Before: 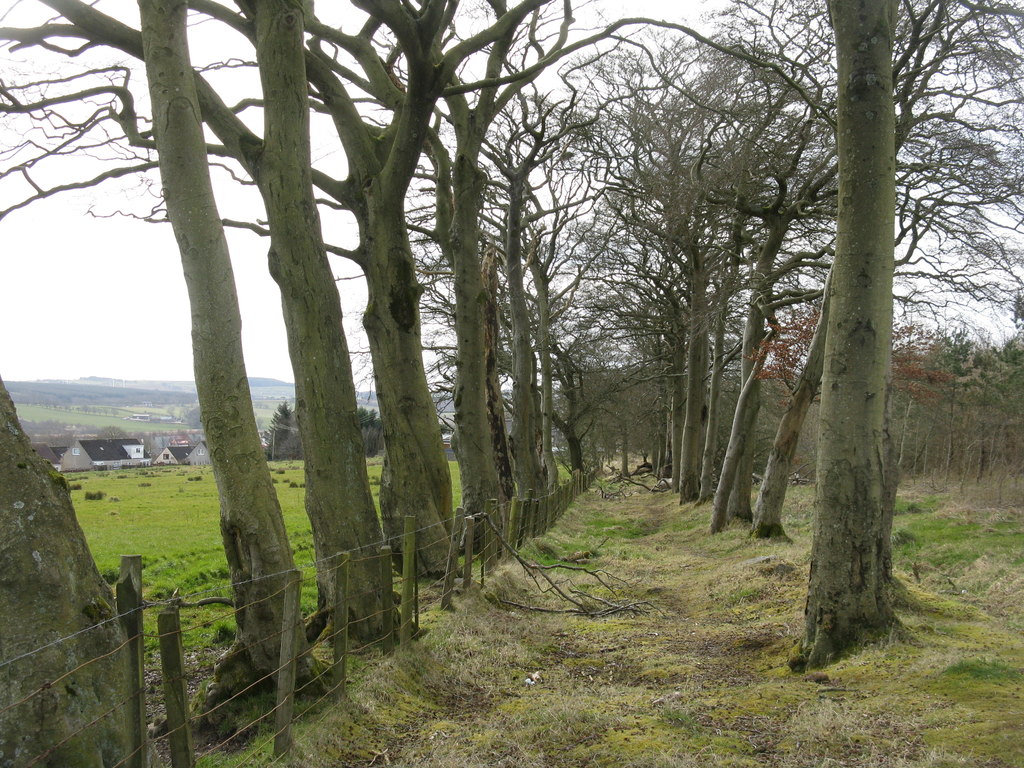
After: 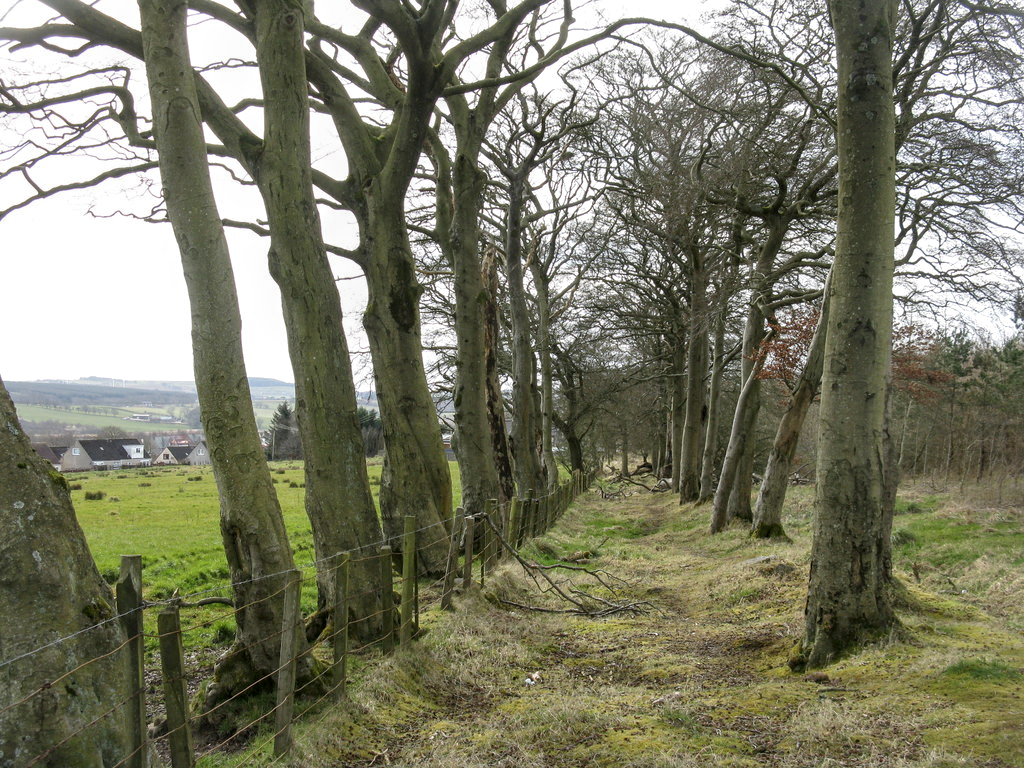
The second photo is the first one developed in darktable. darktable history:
shadows and highlights: shadows 30.86, highlights 0, soften with gaussian
local contrast: detail 130%
